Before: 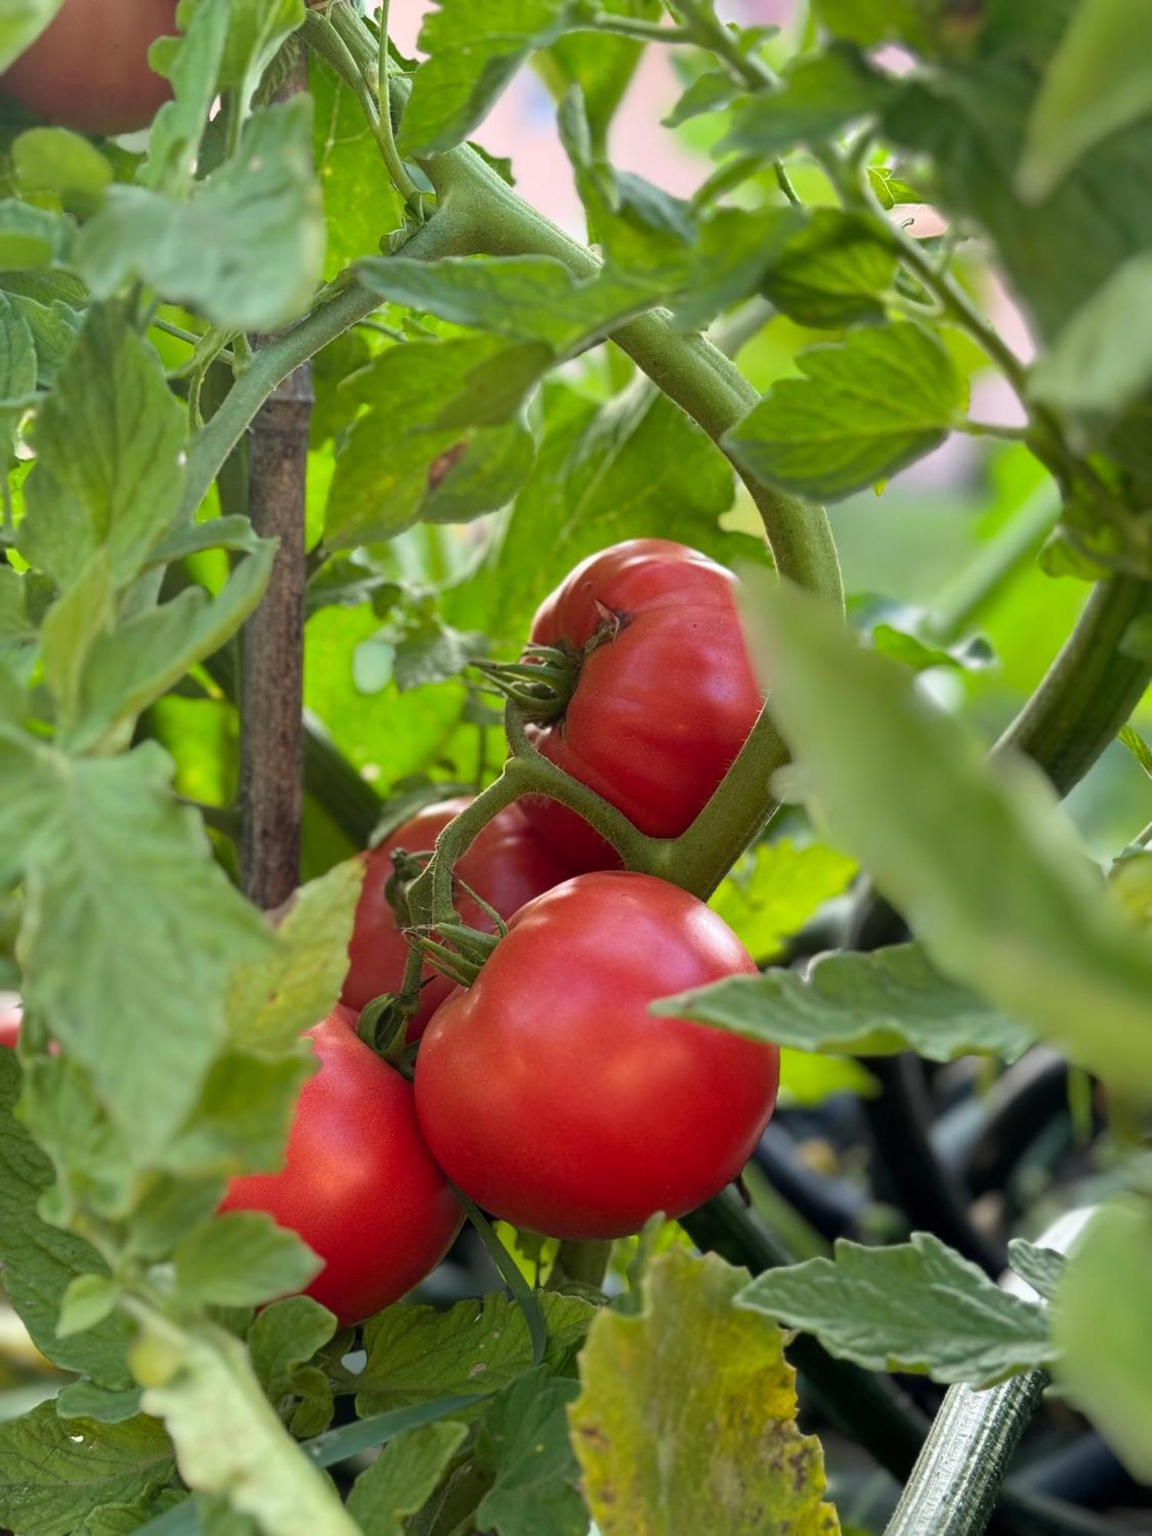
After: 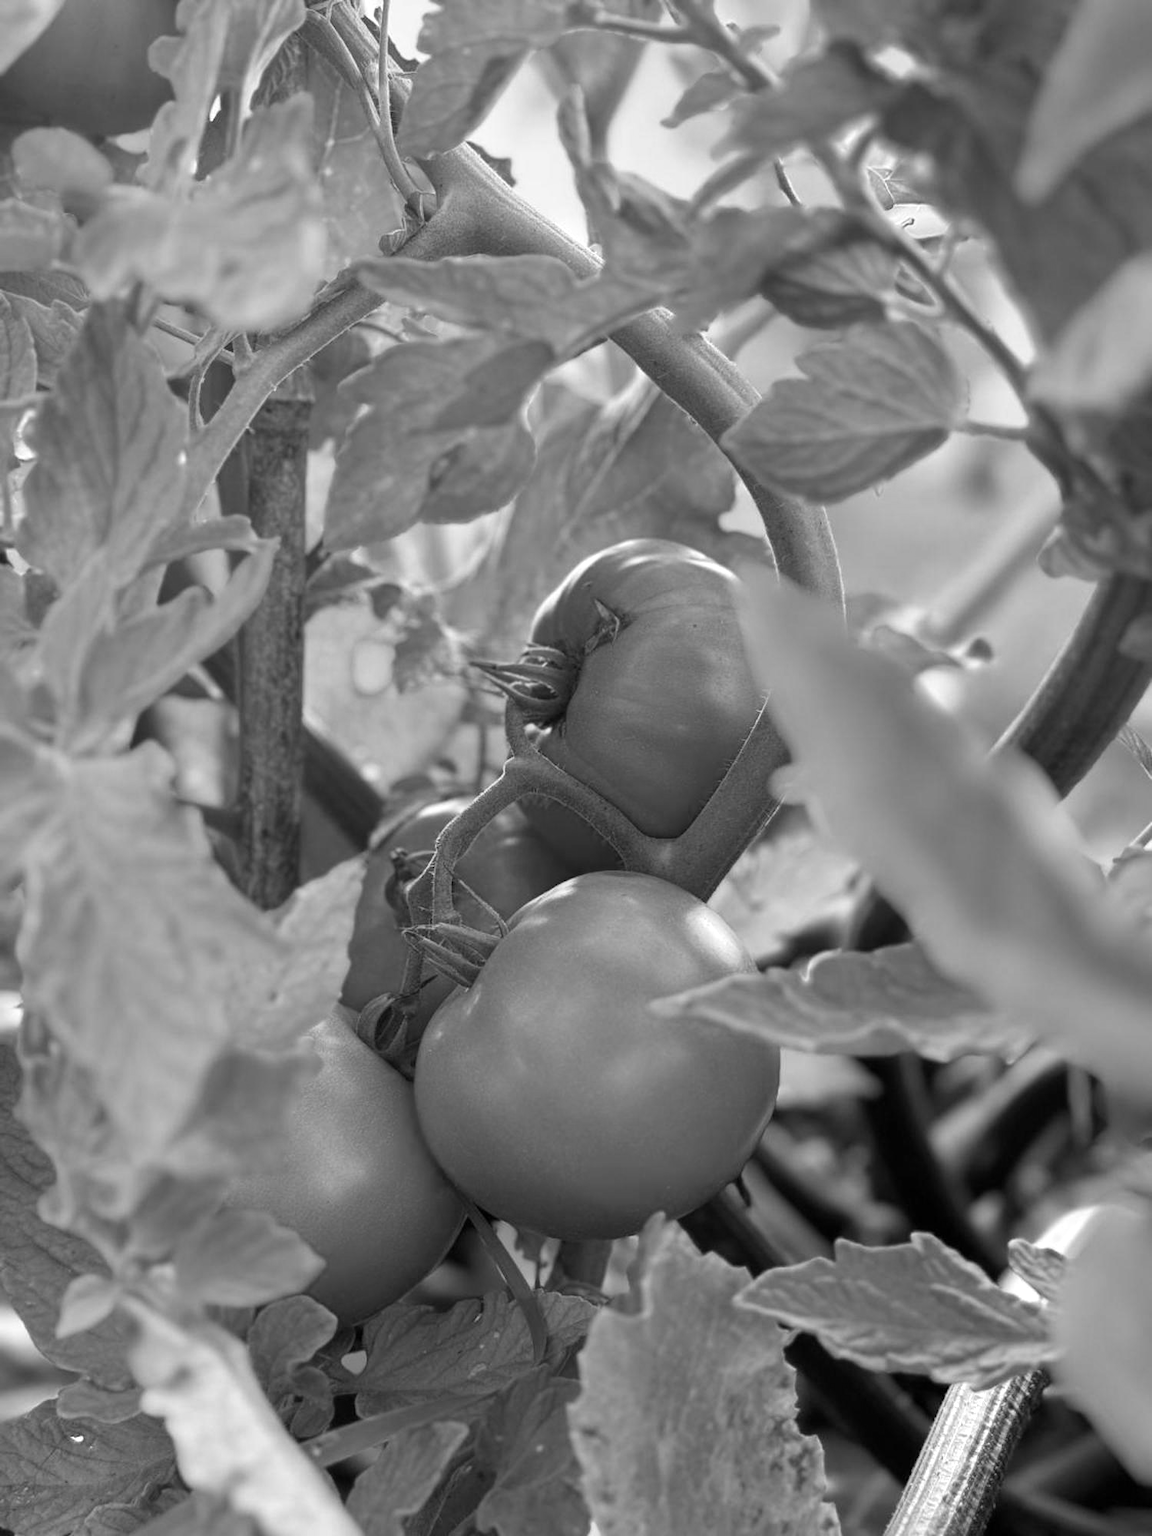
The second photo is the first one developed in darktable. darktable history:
white balance: red 1.188, blue 1.11
monochrome: on, module defaults
